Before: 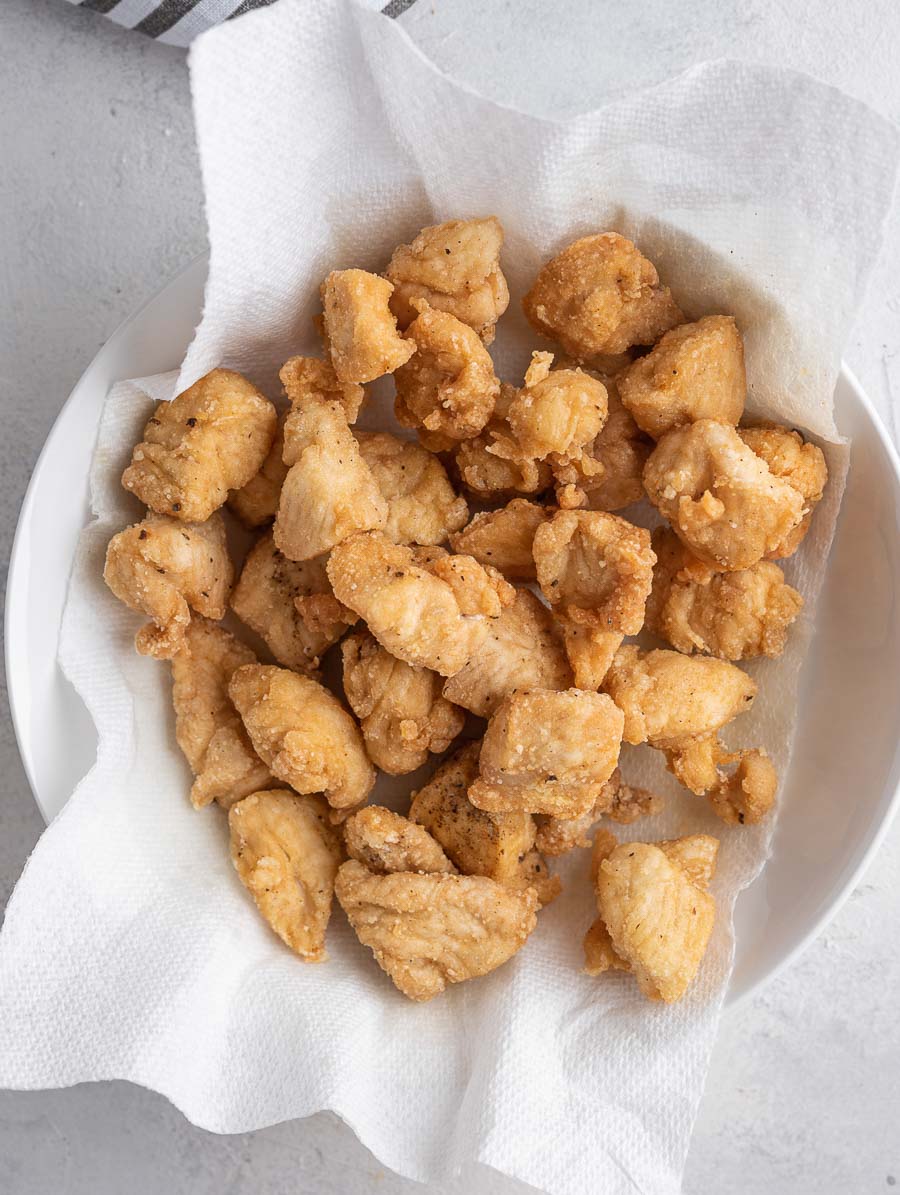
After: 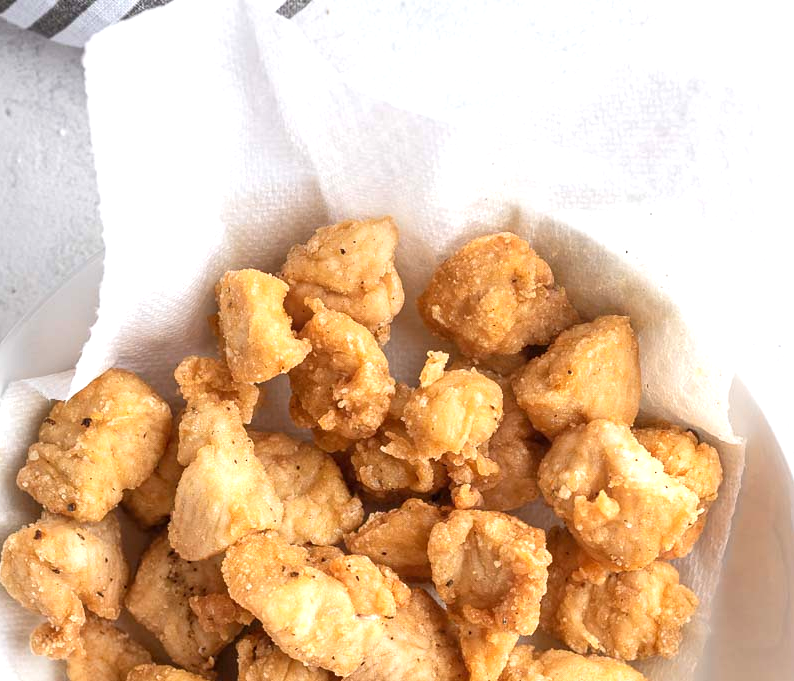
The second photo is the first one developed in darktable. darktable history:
crop and rotate: left 11.737%, bottom 42.95%
exposure: exposure 0.667 EV, compensate exposure bias true, compensate highlight preservation false
levels: mode automatic, levels [0.016, 0.5, 0.996]
